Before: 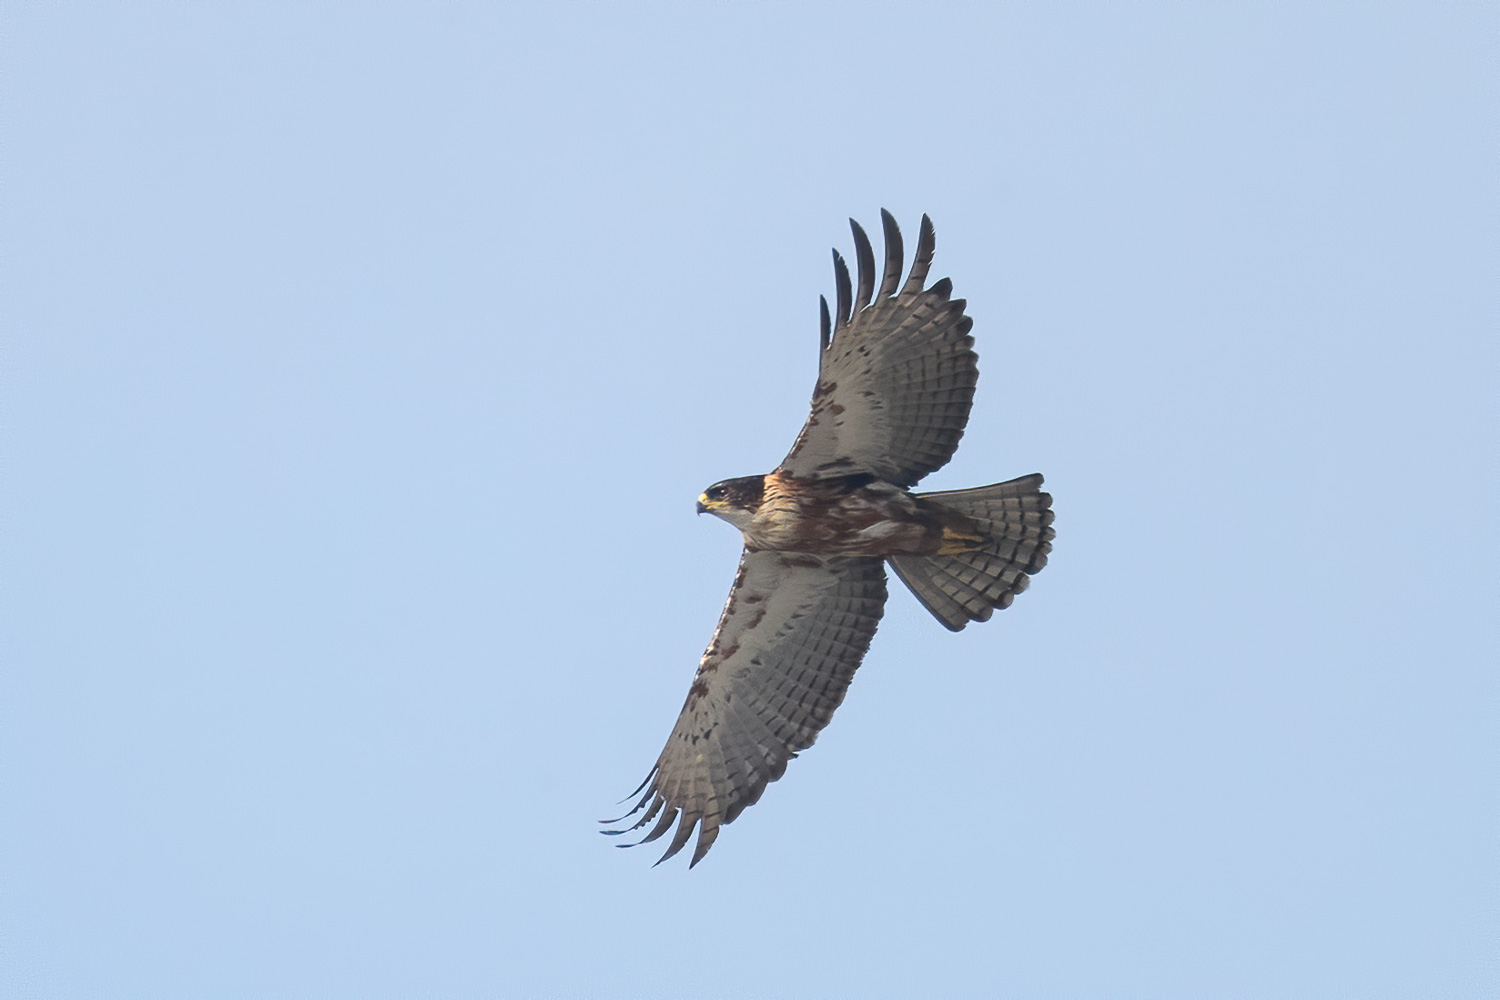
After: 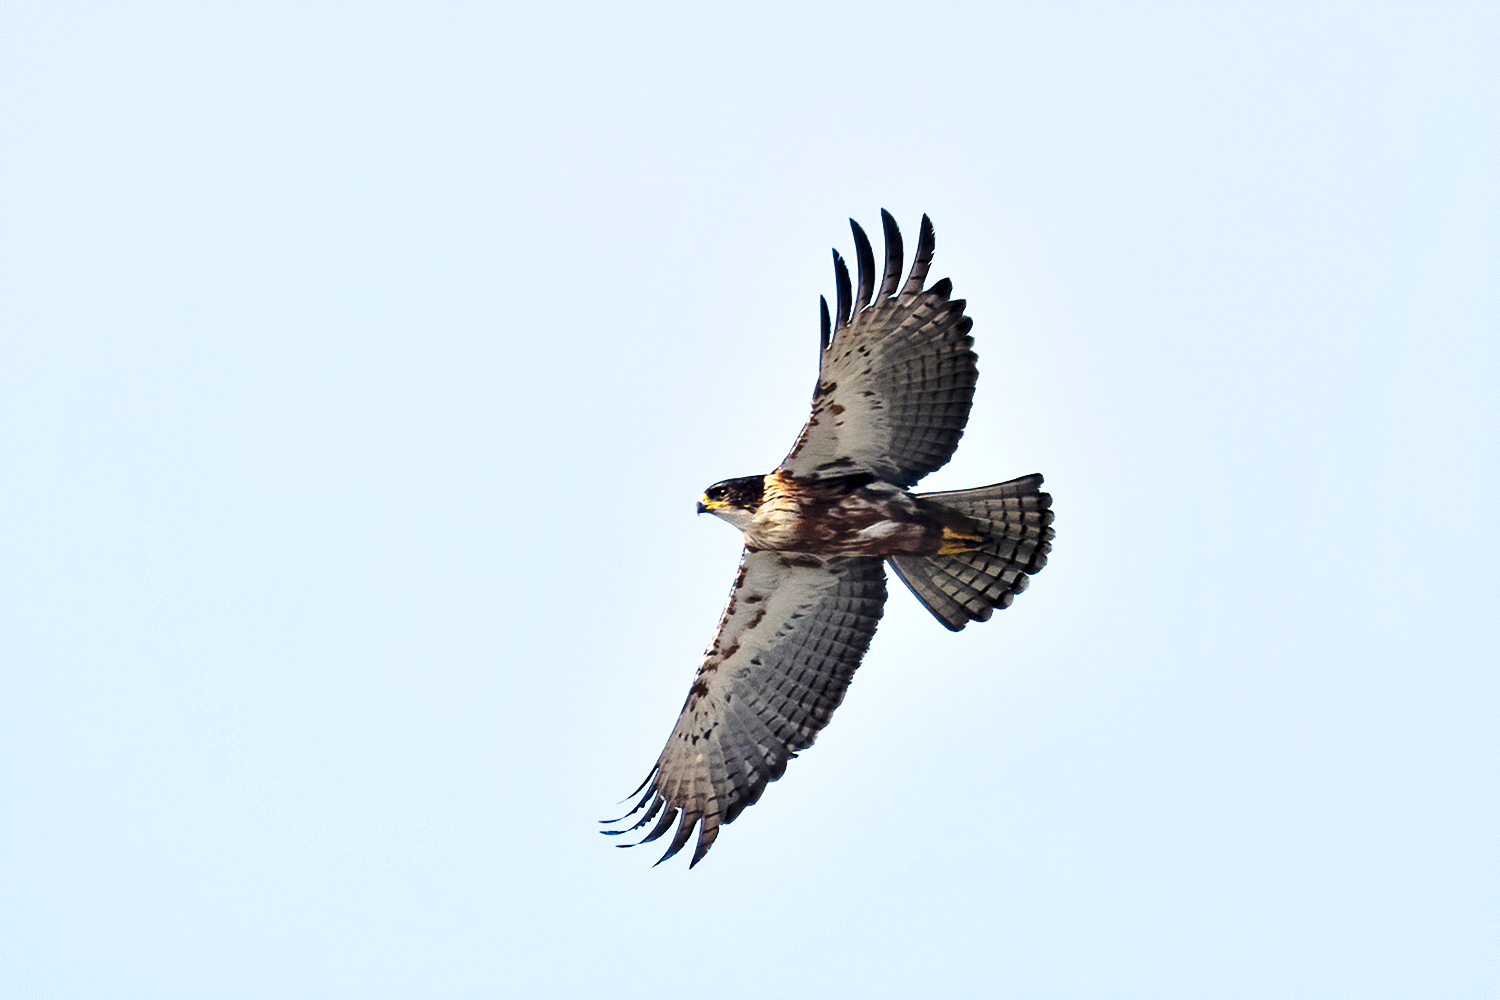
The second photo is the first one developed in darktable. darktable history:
levels: levels [0, 0.498, 0.996]
color balance rgb: linear chroma grading › global chroma 15%, perceptual saturation grading › global saturation 30%
contrast equalizer: octaves 7, y [[0.609, 0.611, 0.615, 0.613, 0.607, 0.603], [0.504, 0.498, 0.496, 0.499, 0.506, 0.516], [0 ×6], [0 ×6], [0 ×6]]
base curve: curves: ch0 [(0, 0) (0.028, 0.03) (0.121, 0.232) (0.46, 0.748) (0.859, 0.968) (1, 1)], preserve colors none
